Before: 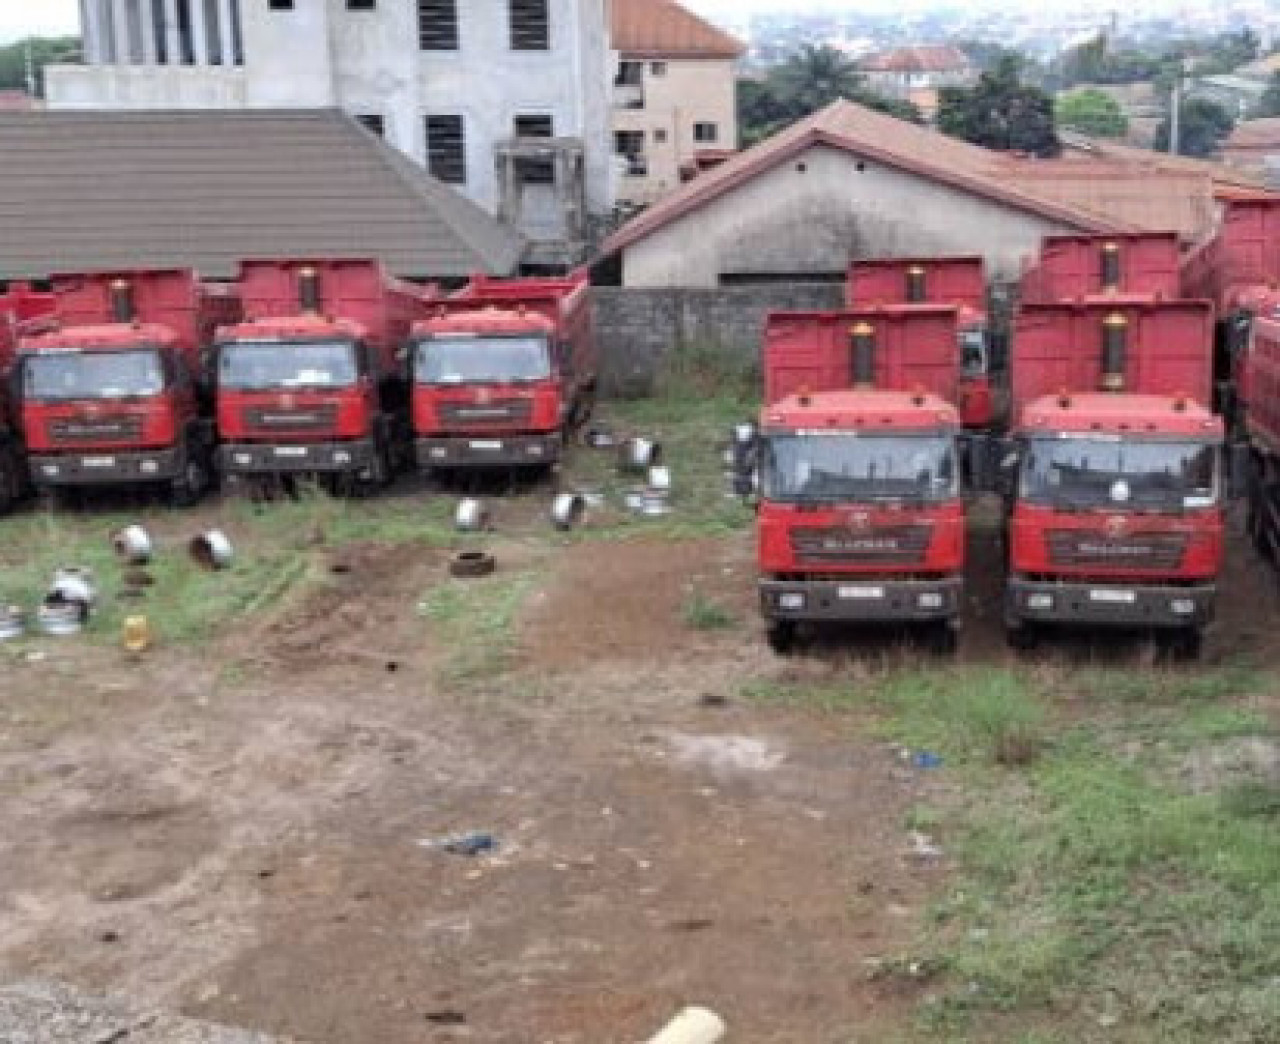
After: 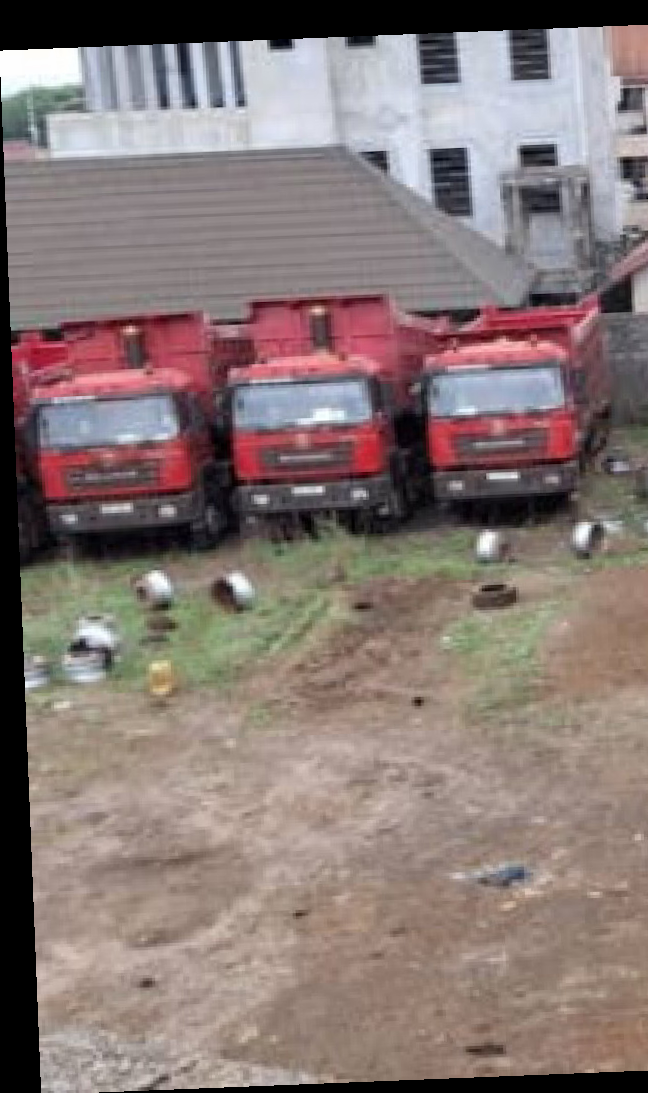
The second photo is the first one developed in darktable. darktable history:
crop and rotate: left 0%, top 0%, right 50.845%
rotate and perspective: rotation -2.29°, automatic cropping off
